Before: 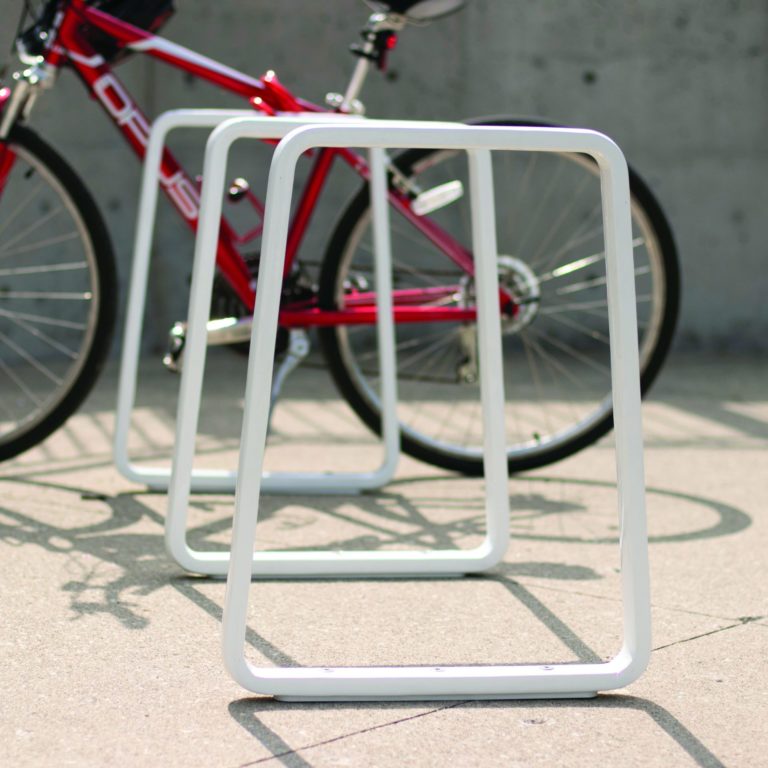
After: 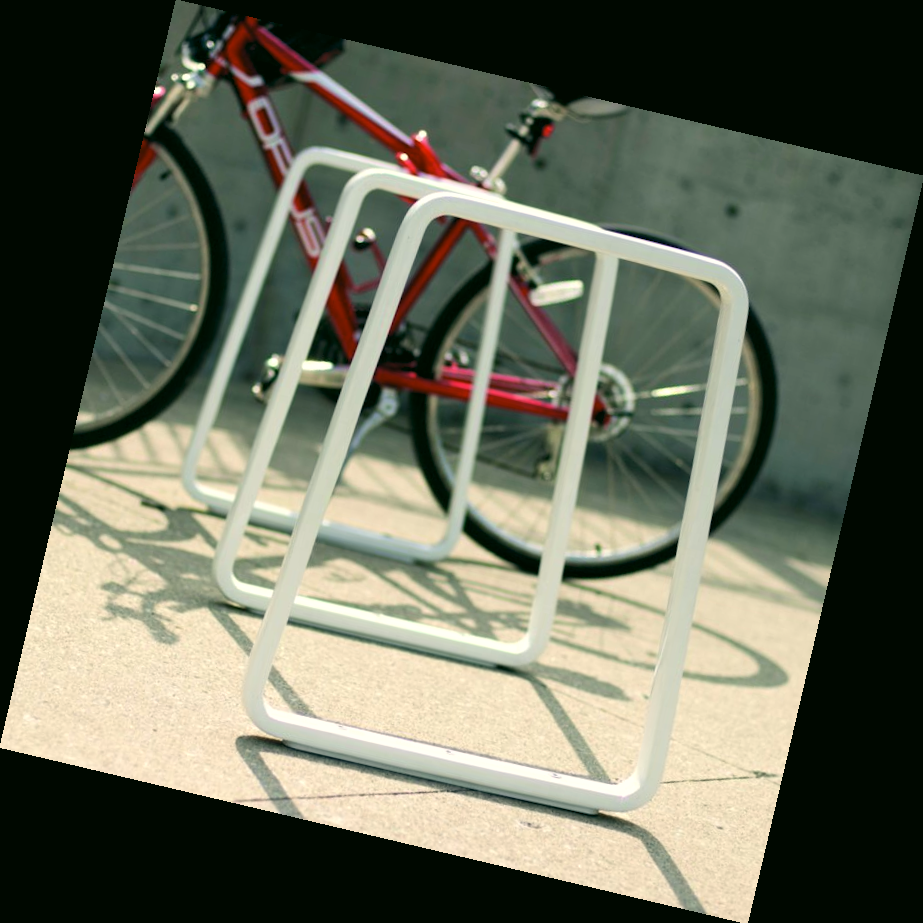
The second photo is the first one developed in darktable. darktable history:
rotate and perspective: rotation 13.27°, automatic cropping off
color correction: highlights a* -0.482, highlights b* 9.48, shadows a* -9.48, shadows b* 0.803
levels: levels [0.031, 0.5, 0.969]
